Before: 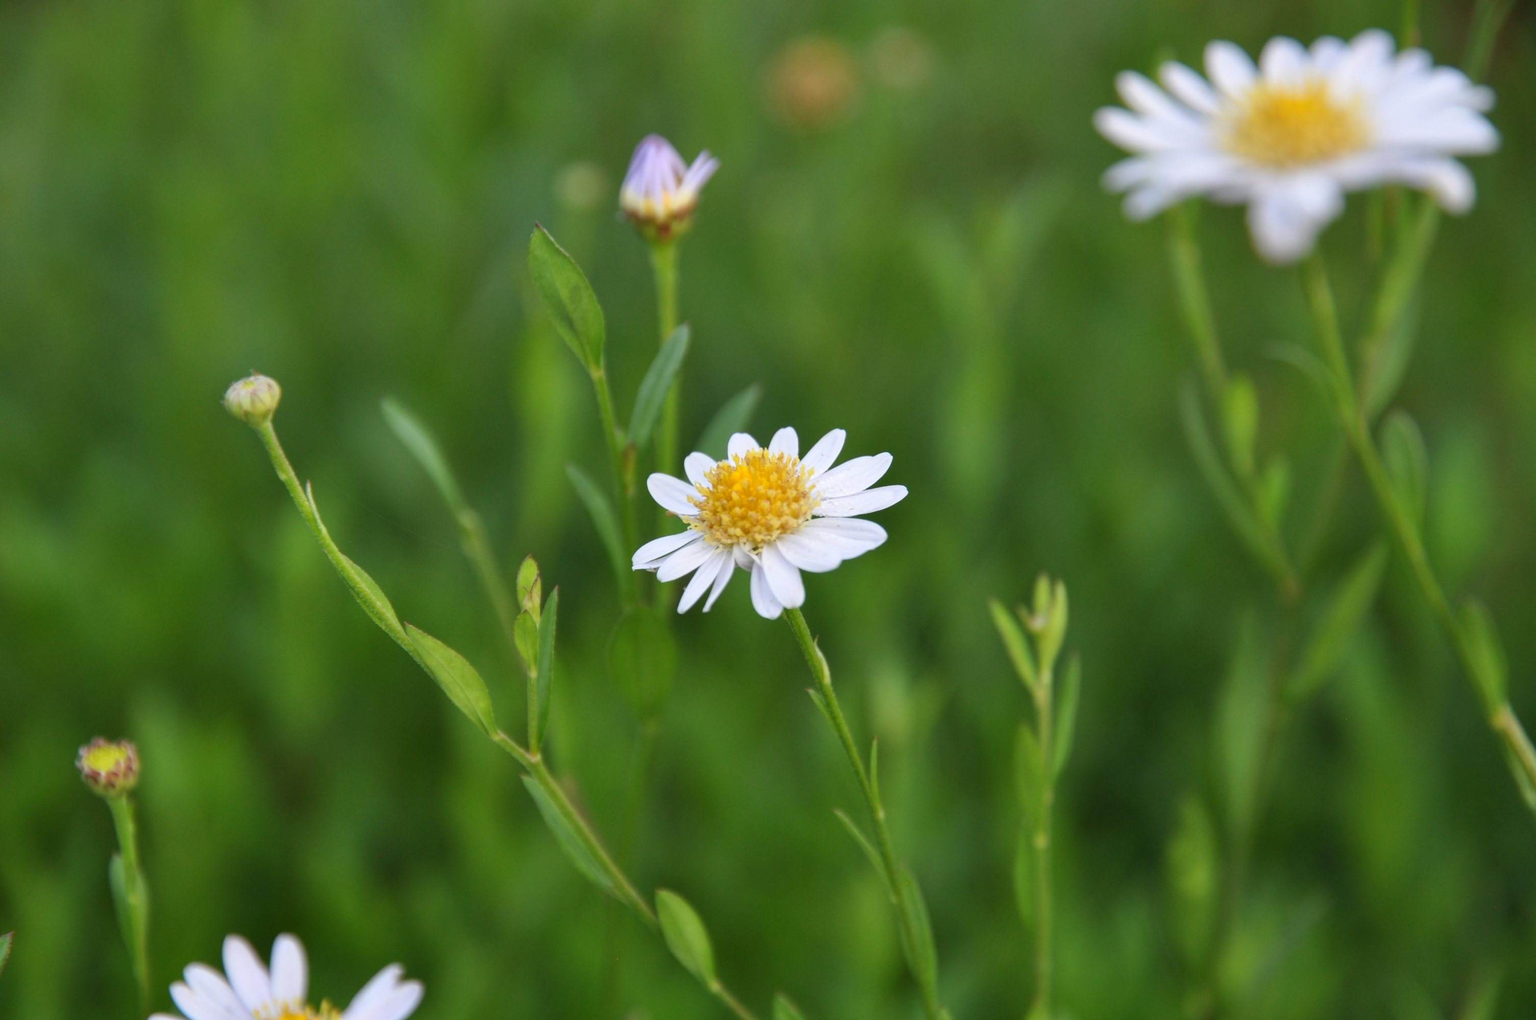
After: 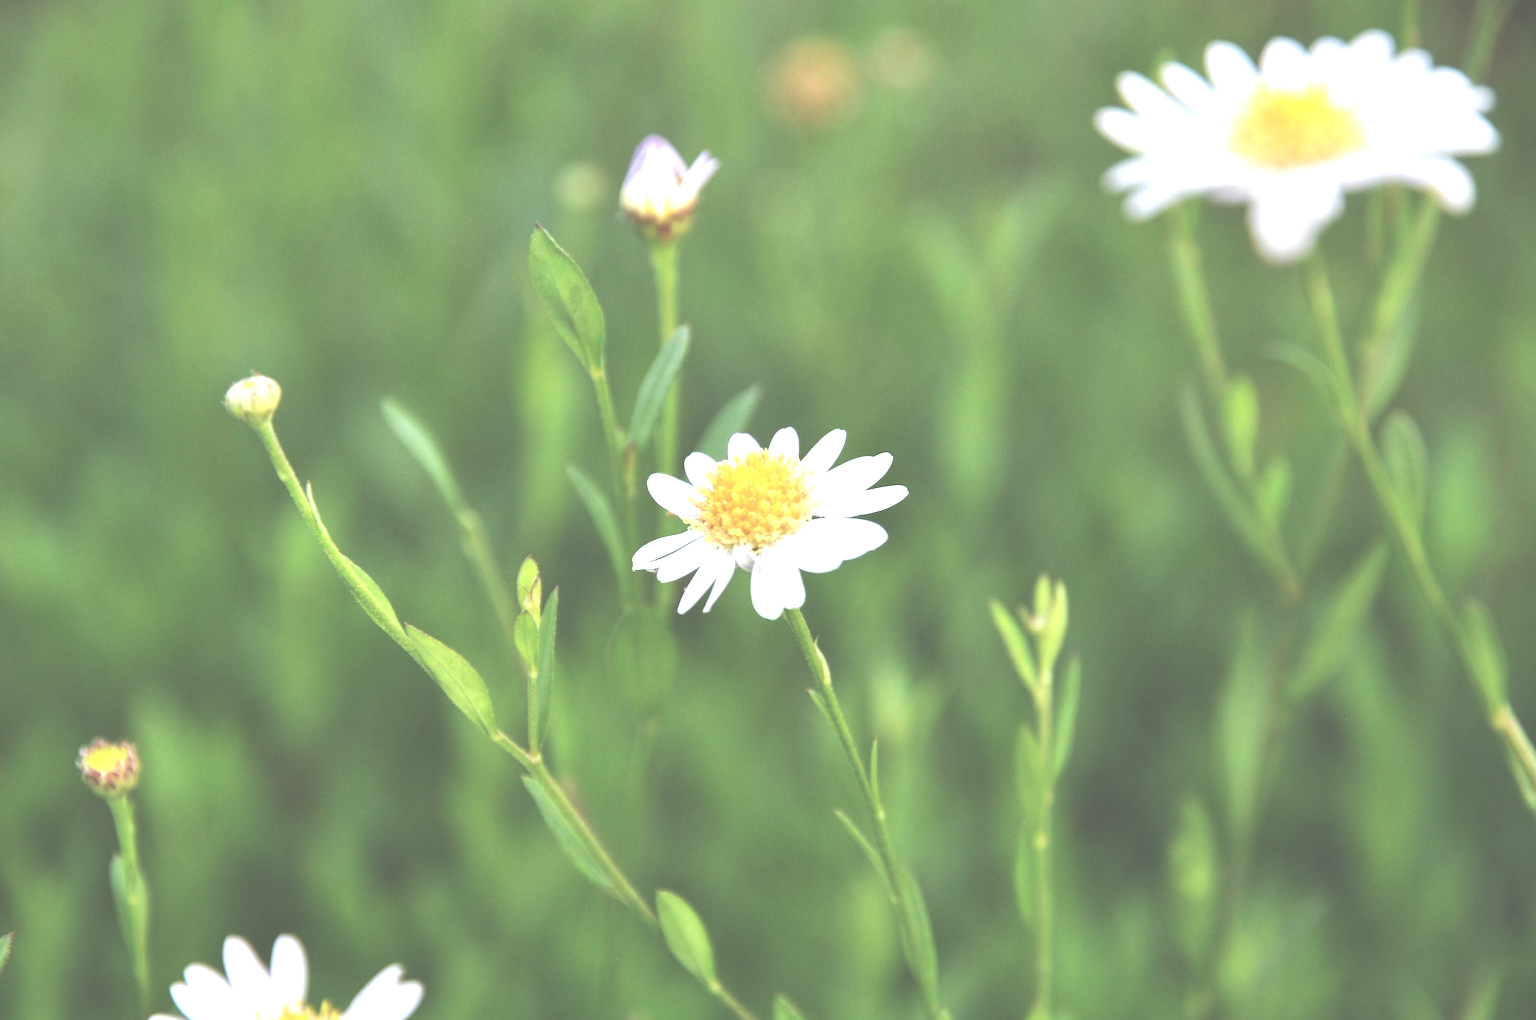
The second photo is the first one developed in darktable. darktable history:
white balance: emerald 1
tone equalizer: -8 EV -0.75 EV, -7 EV -0.7 EV, -6 EV -0.6 EV, -5 EV -0.4 EV, -3 EV 0.4 EV, -2 EV 0.6 EV, -1 EV 0.7 EV, +0 EV 0.75 EV, edges refinement/feathering 500, mask exposure compensation -1.57 EV, preserve details no
exposure: black level correction -0.071, exposure 0.5 EV, compensate highlight preservation false
